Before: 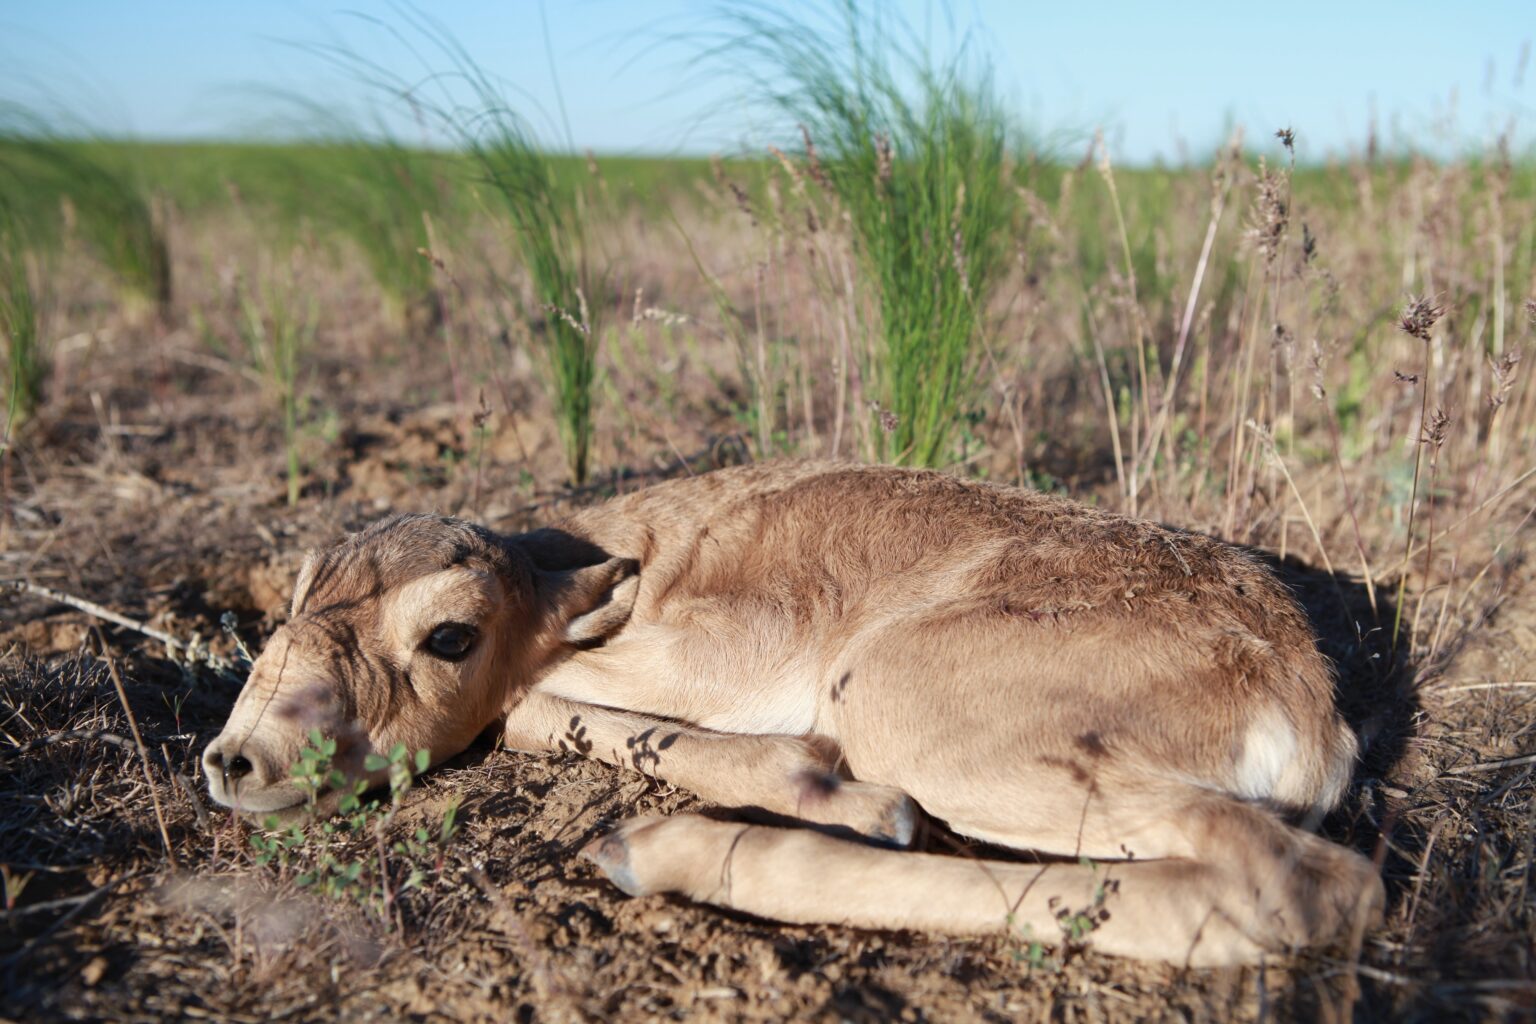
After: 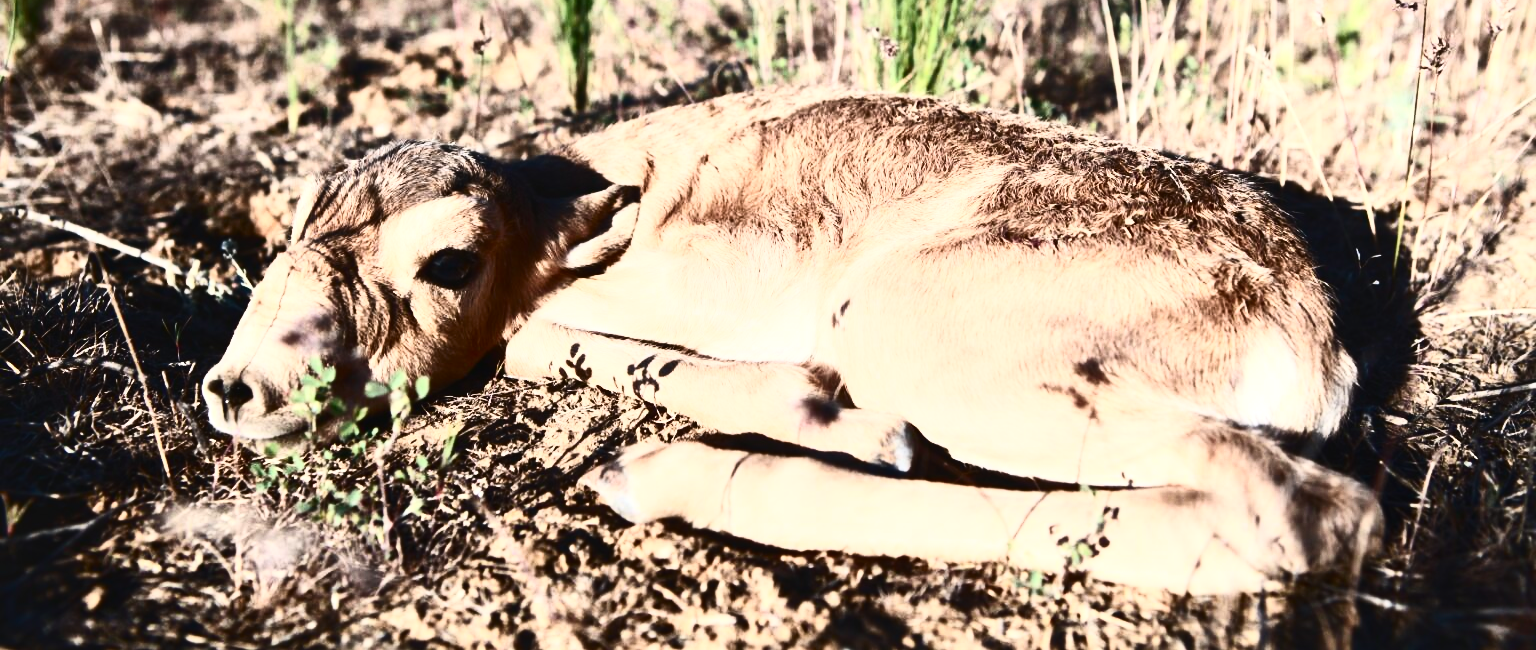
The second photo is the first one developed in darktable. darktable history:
base curve: curves: ch0 [(0, 0) (0.666, 0.806) (1, 1)]
local contrast: mode bilateral grid, contrast 20, coarseness 50, detail 130%, midtone range 0.2
exposure: black level correction -0.014, exposure -0.193 EV, compensate highlight preservation false
contrast brightness saturation: contrast 0.93, brightness 0.2
crop and rotate: top 36.435%
color balance rgb: perceptual saturation grading › global saturation 20%, perceptual saturation grading › highlights -25%, perceptual saturation grading › shadows 25%
